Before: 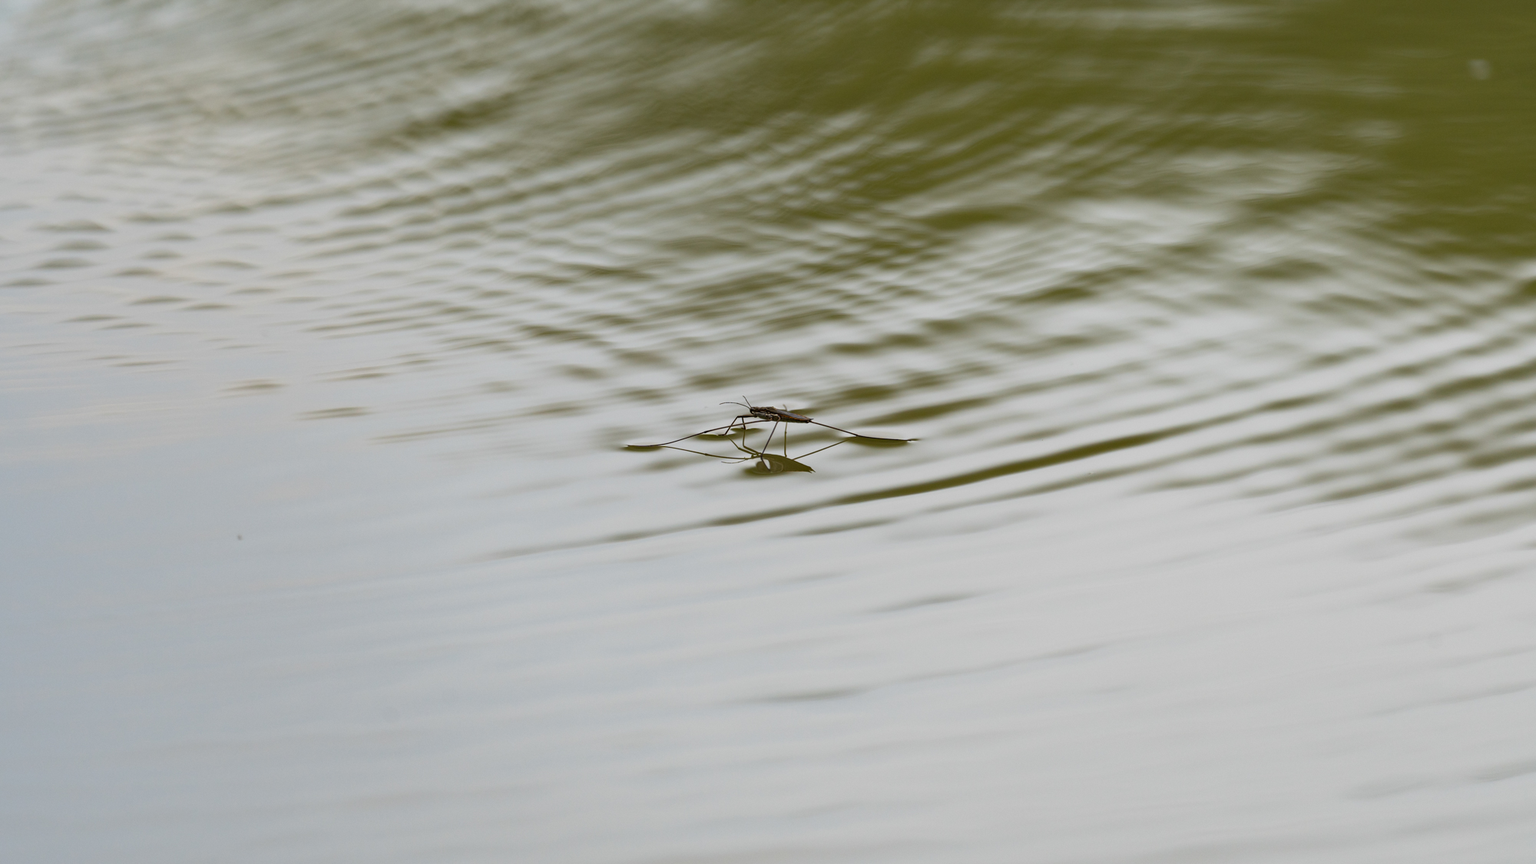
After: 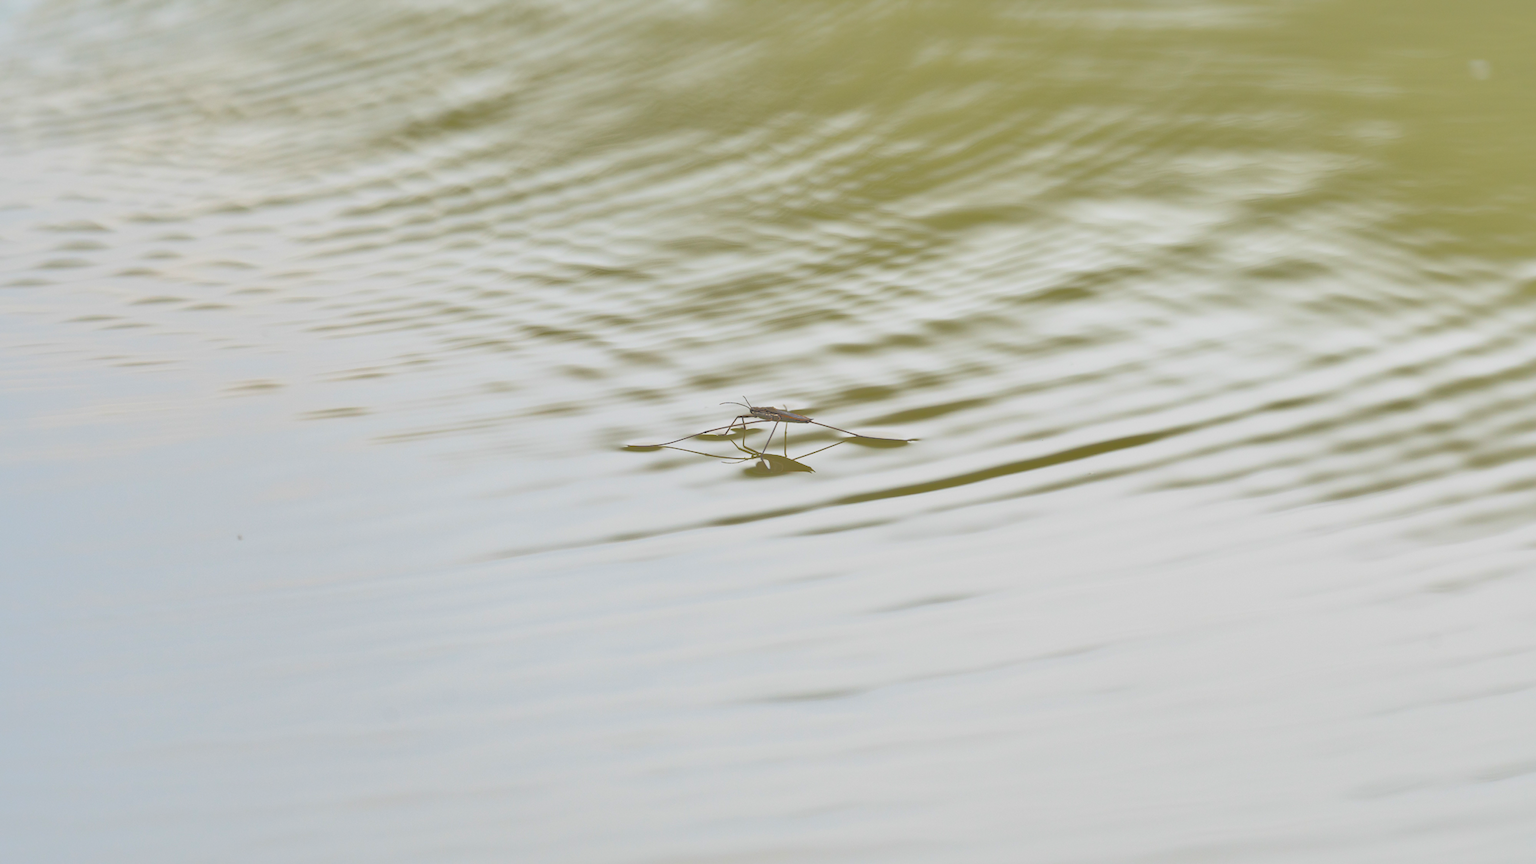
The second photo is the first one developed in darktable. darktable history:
contrast brightness saturation: brightness 1
shadows and highlights: shadows 60, highlights -60
